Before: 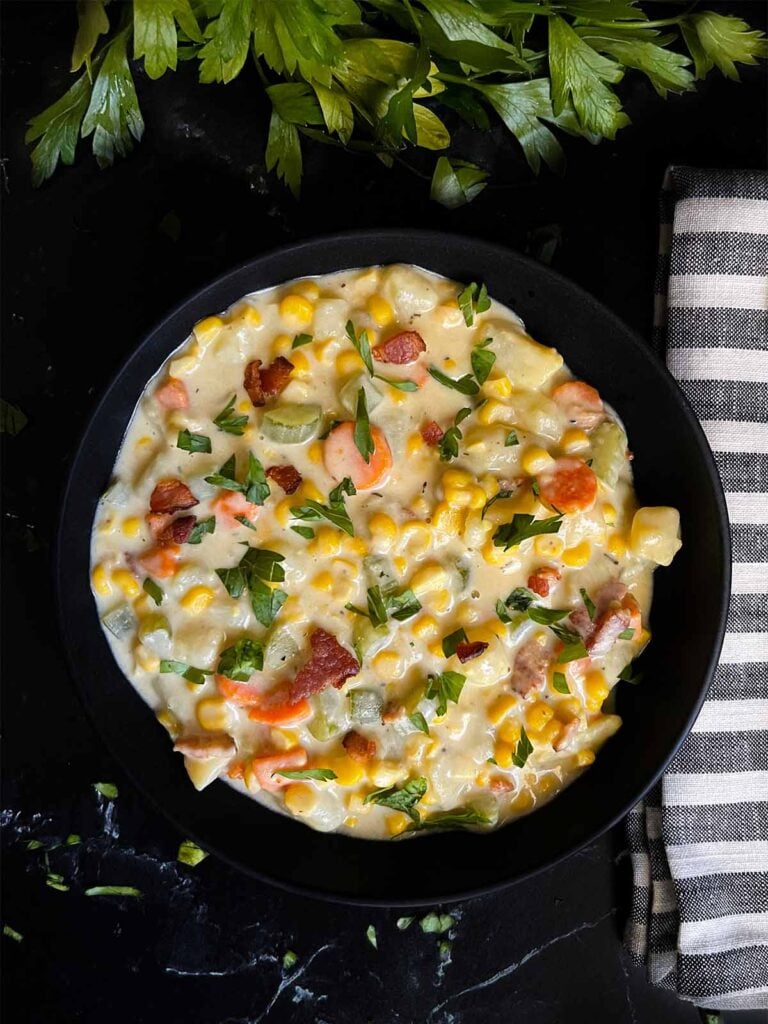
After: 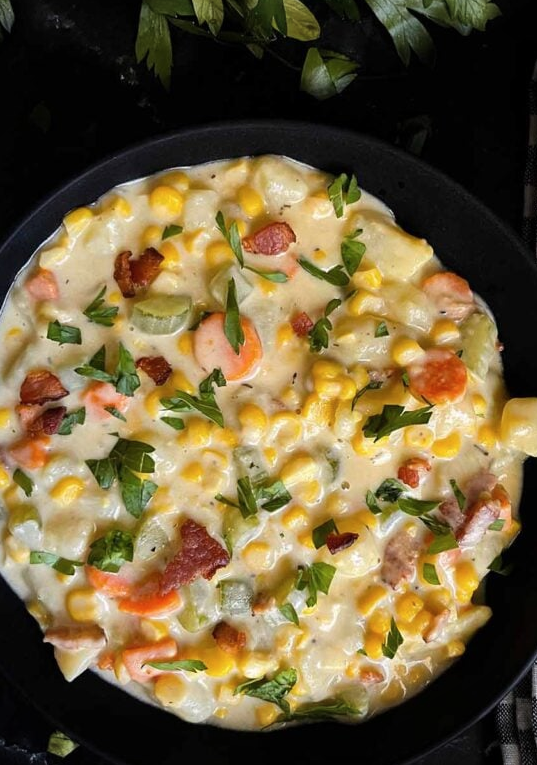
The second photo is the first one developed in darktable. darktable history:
vignetting: fall-off radius 60.92%
crop and rotate: left 17.046%, top 10.659%, right 12.989%, bottom 14.553%
contrast brightness saturation: saturation -0.05
